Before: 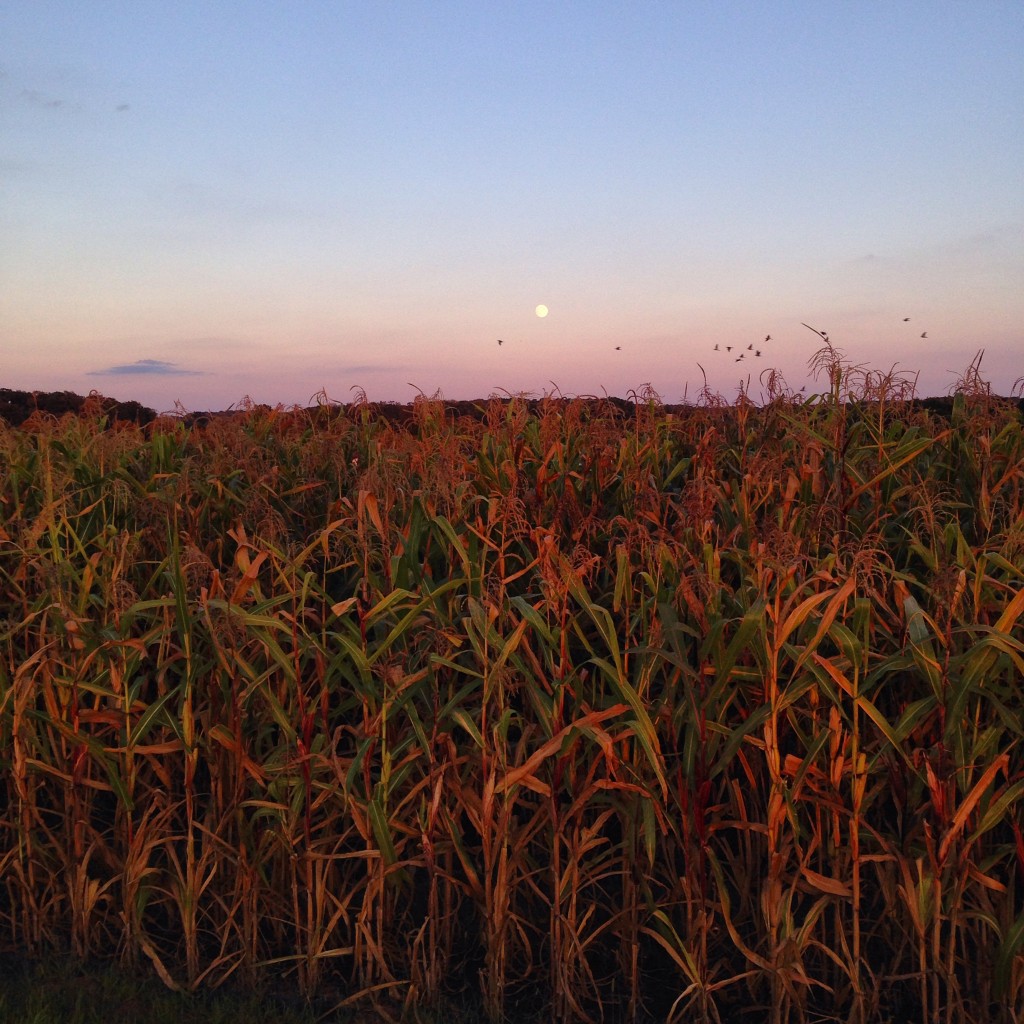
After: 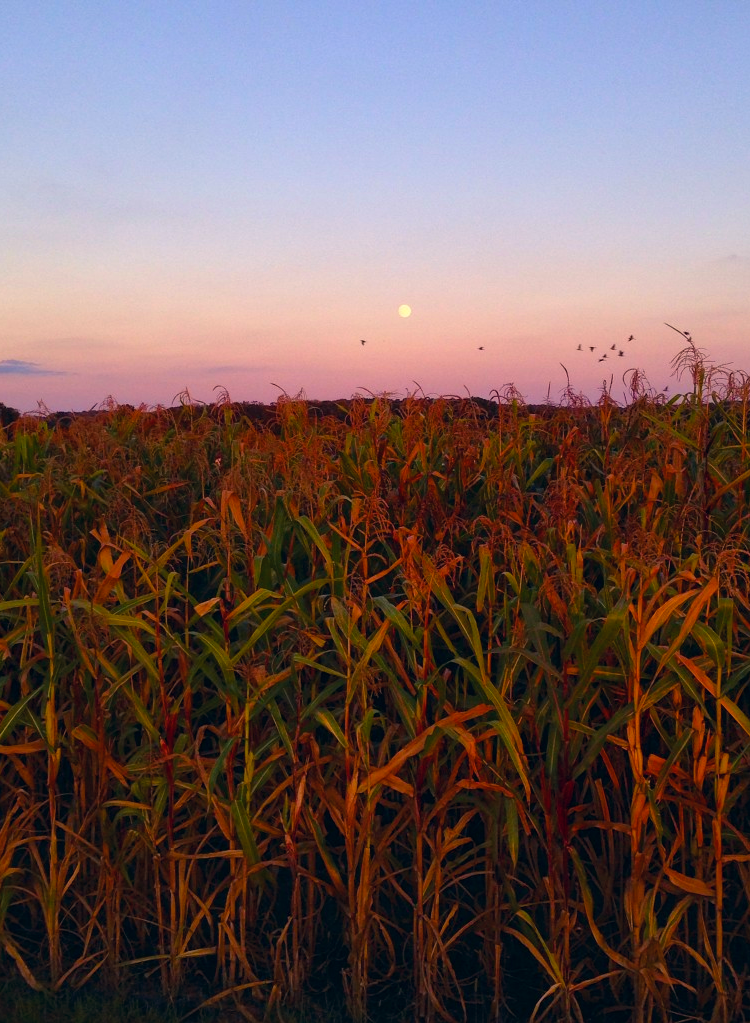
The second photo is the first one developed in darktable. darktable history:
color correction: highlights a* 5.38, highlights b* 5.3, shadows a* -4.26, shadows b* -5.11
color balance rgb: perceptual saturation grading › global saturation 30%, global vibrance 20%
crop: left 13.443%, right 13.31%
